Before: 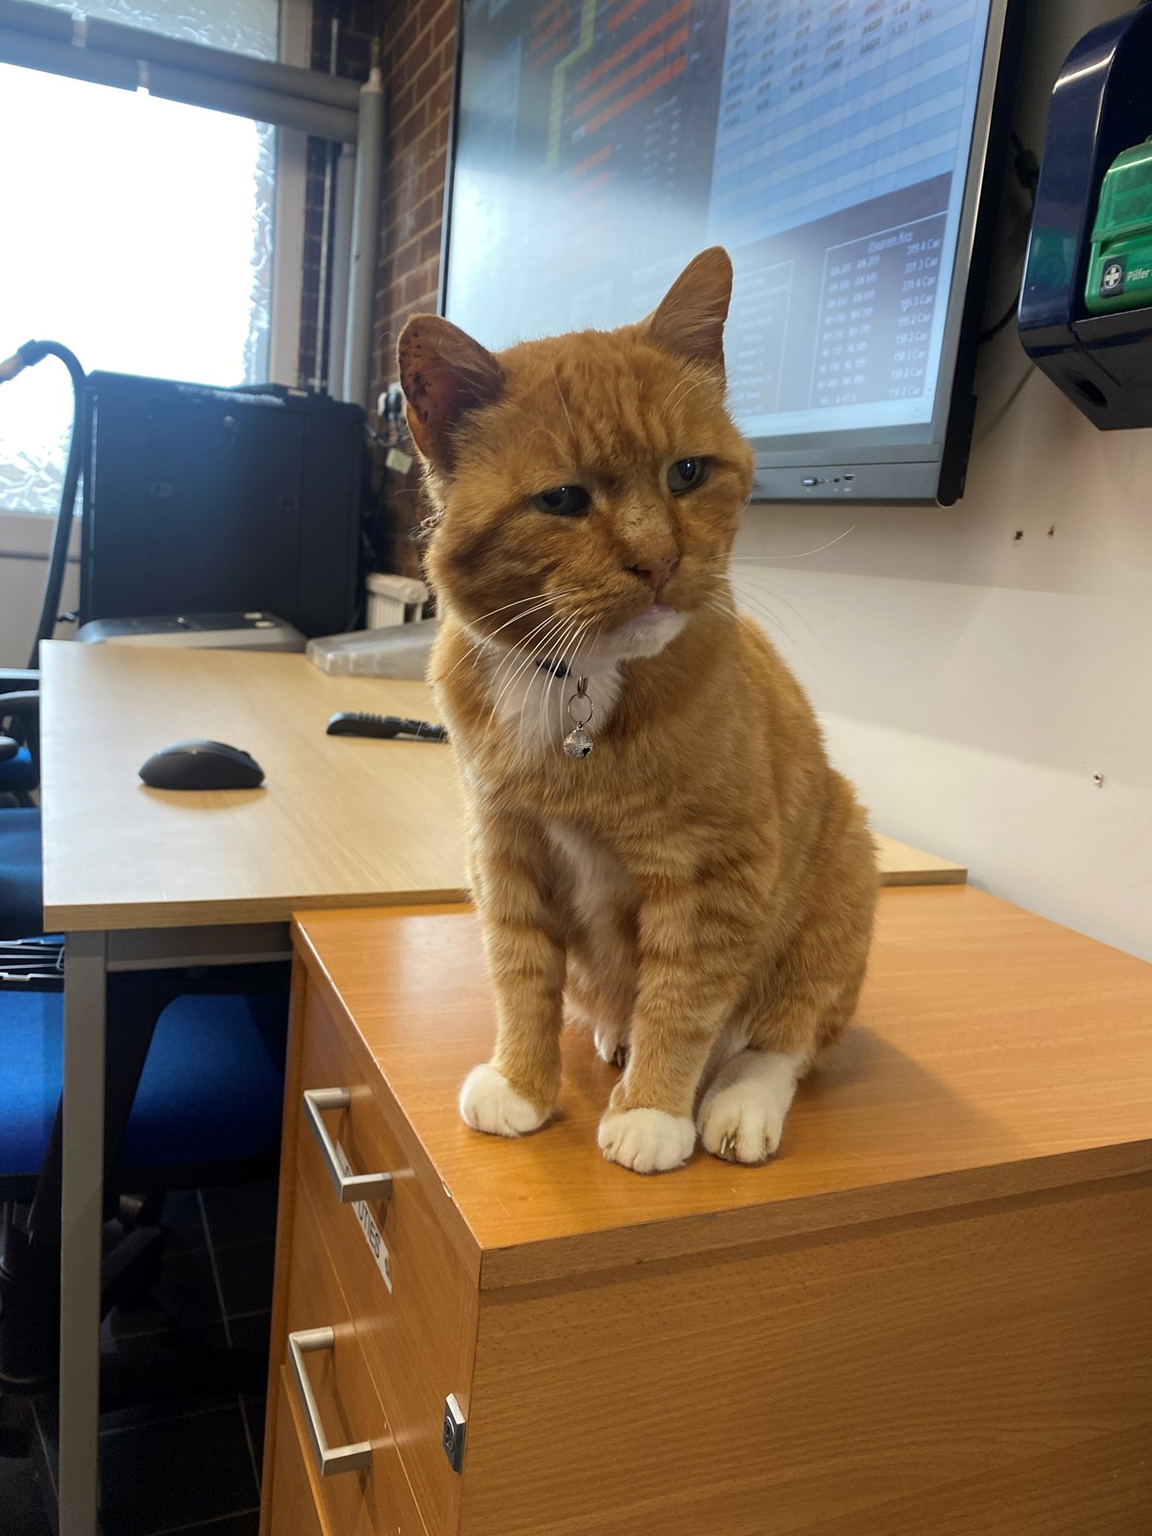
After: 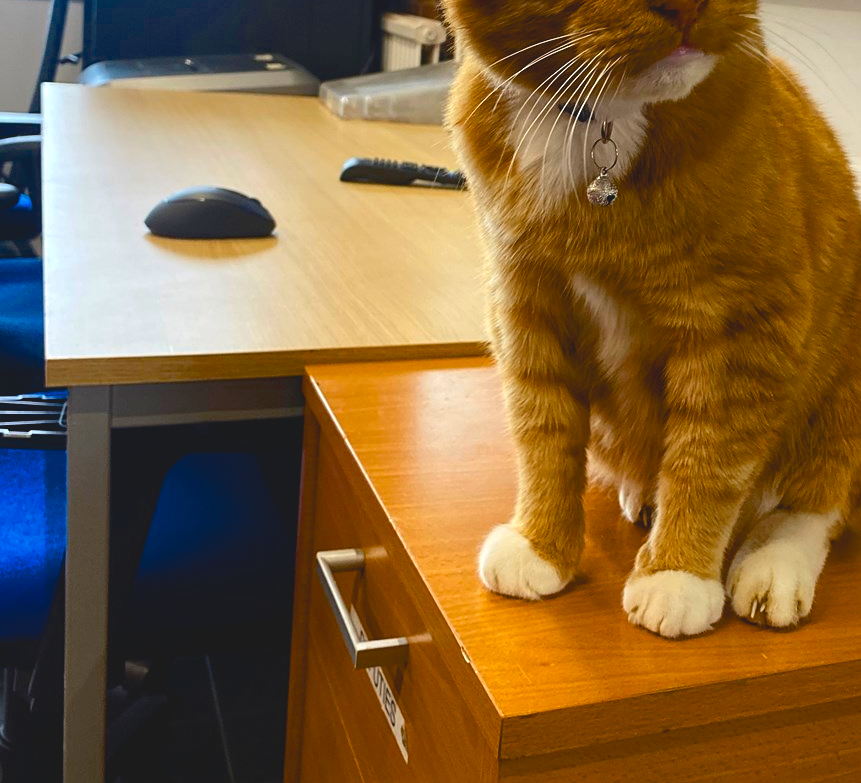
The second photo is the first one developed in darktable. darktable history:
color balance rgb: shadows lift › luminance -20.088%, highlights gain › luminance 14.504%, perceptual saturation grading › global saturation 20%, perceptual saturation grading › highlights -24.83%, perceptual saturation grading › shadows 25.42%, perceptual brilliance grading › global brilliance 15.446%, perceptual brilliance grading › shadows -34.867%, global vibrance 16.215%, saturation formula JzAzBz (2021)
sharpen: amount 0.203
contrast brightness saturation: contrast -0.192, saturation 0.19
crop: top 36.526%, right 28.171%, bottom 14.489%
